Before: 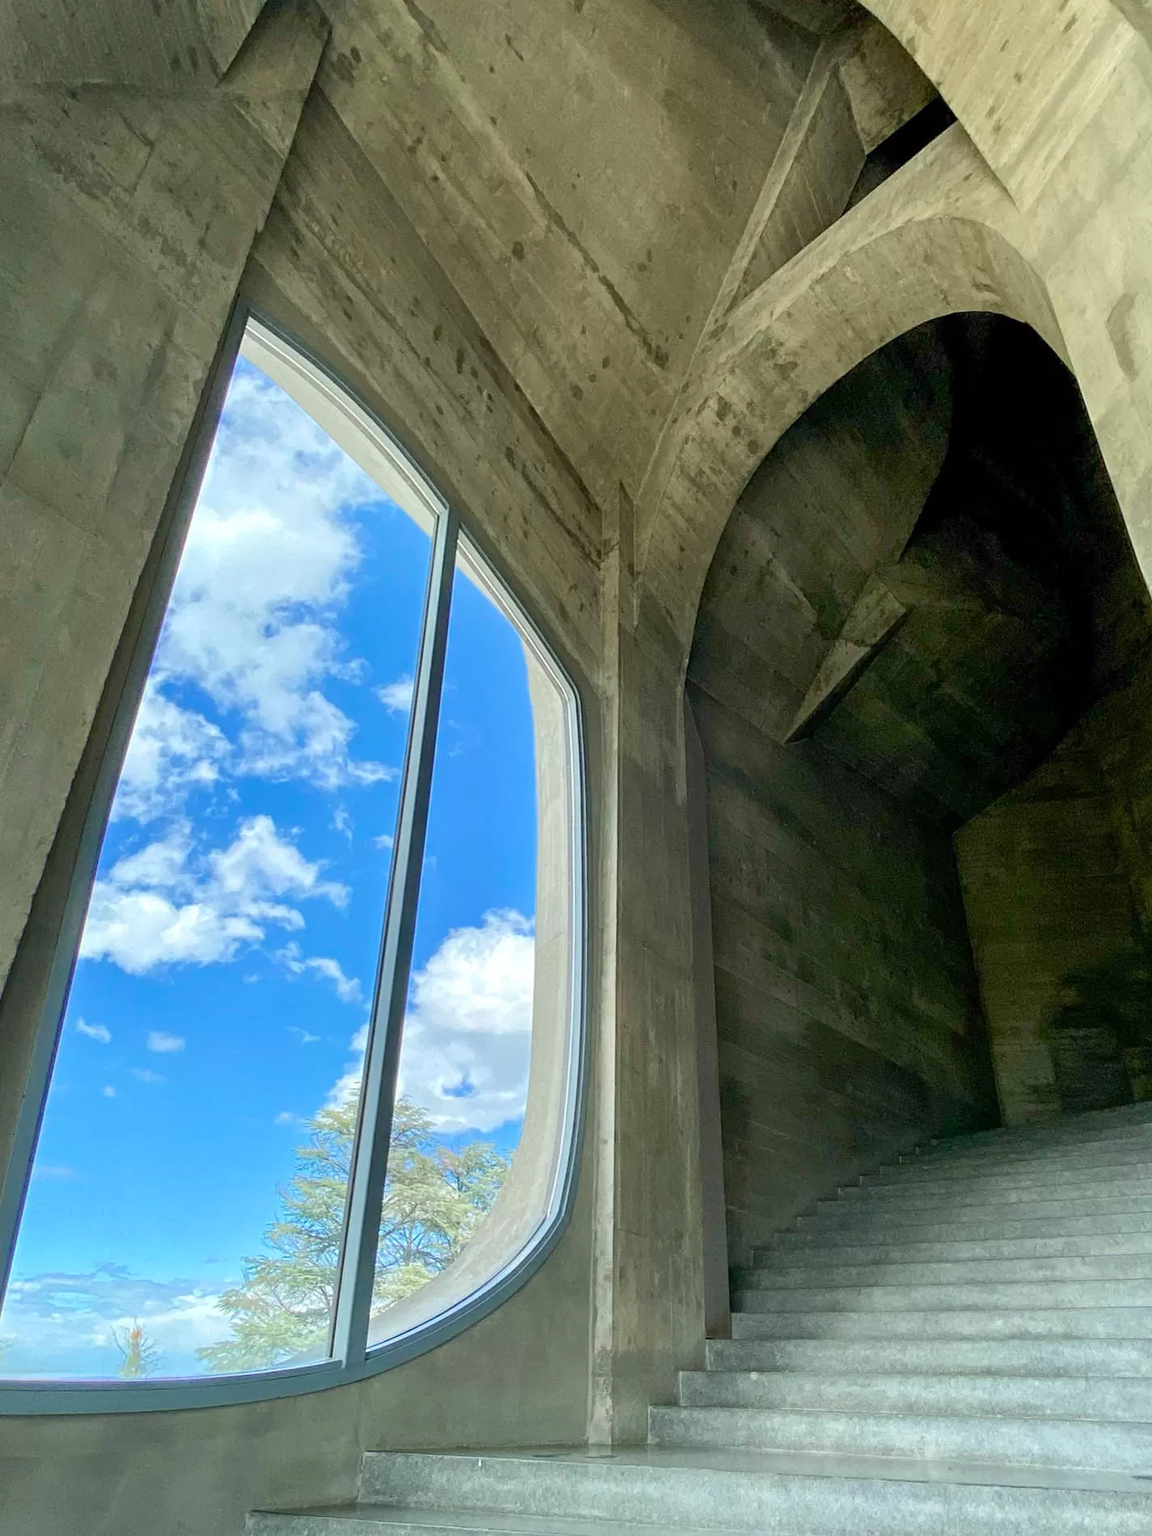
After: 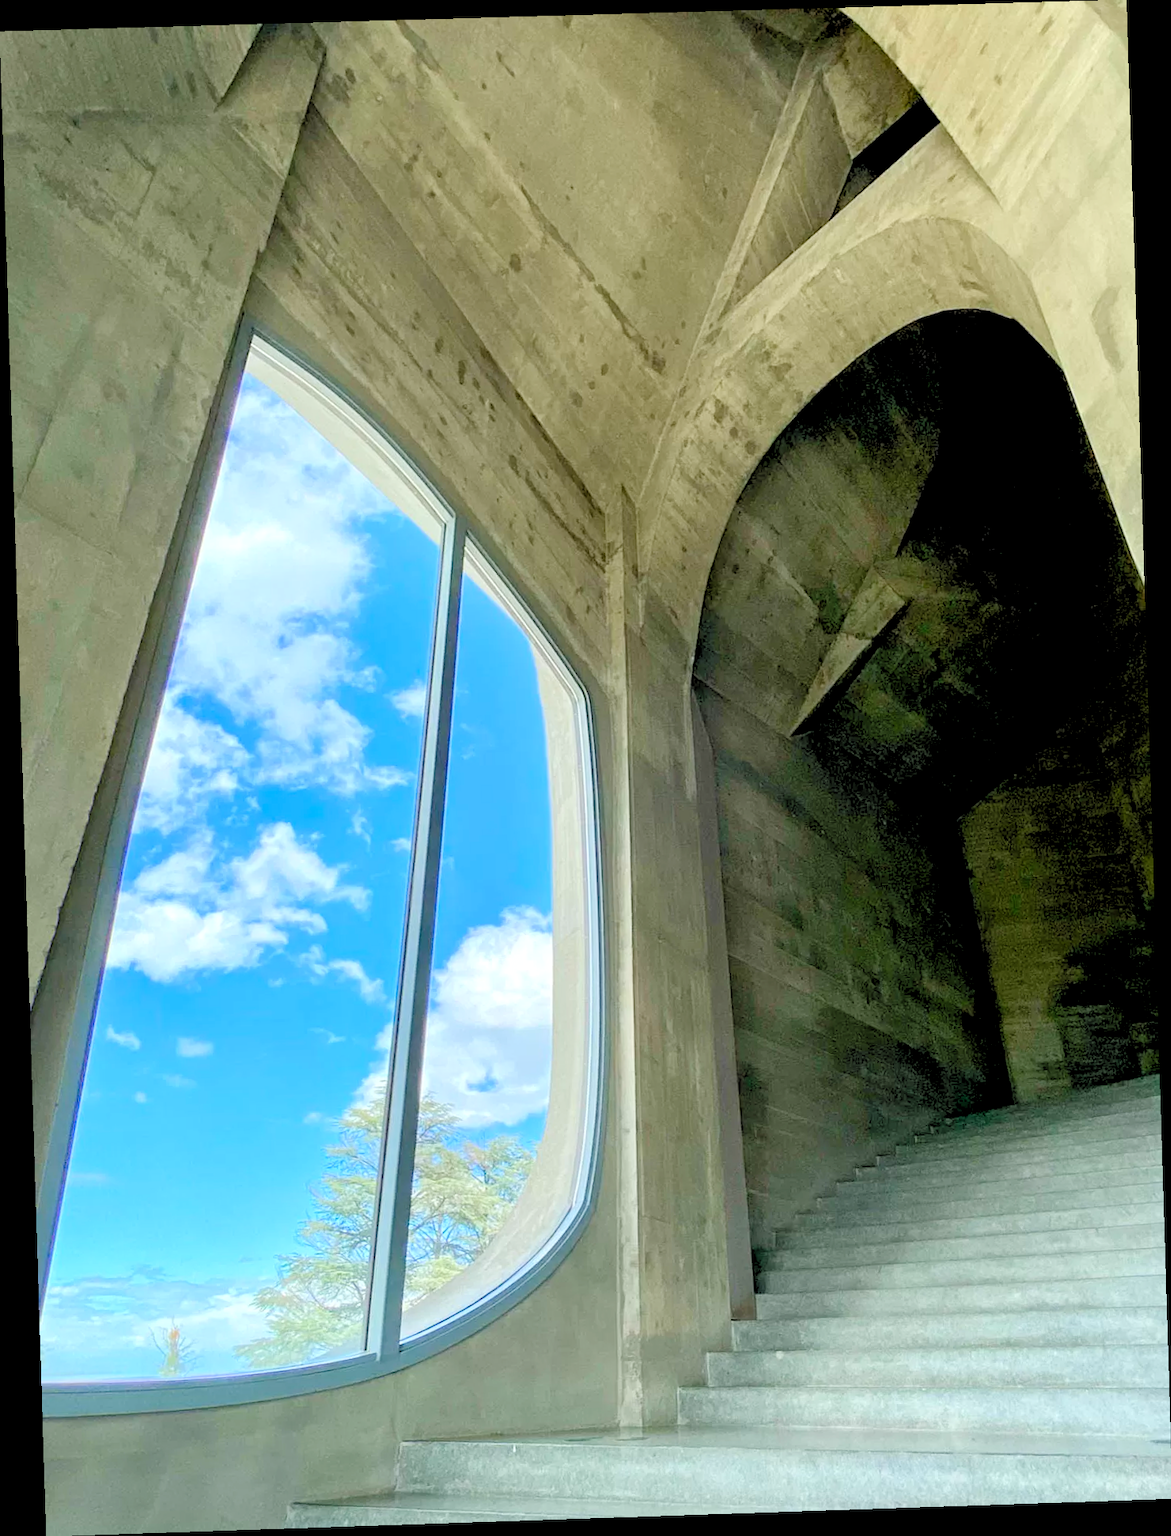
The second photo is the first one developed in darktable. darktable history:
rotate and perspective: rotation -1.77°, lens shift (horizontal) 0.004, automatic cropping off
levels: levels [0.093, 0.434, 0.988]
